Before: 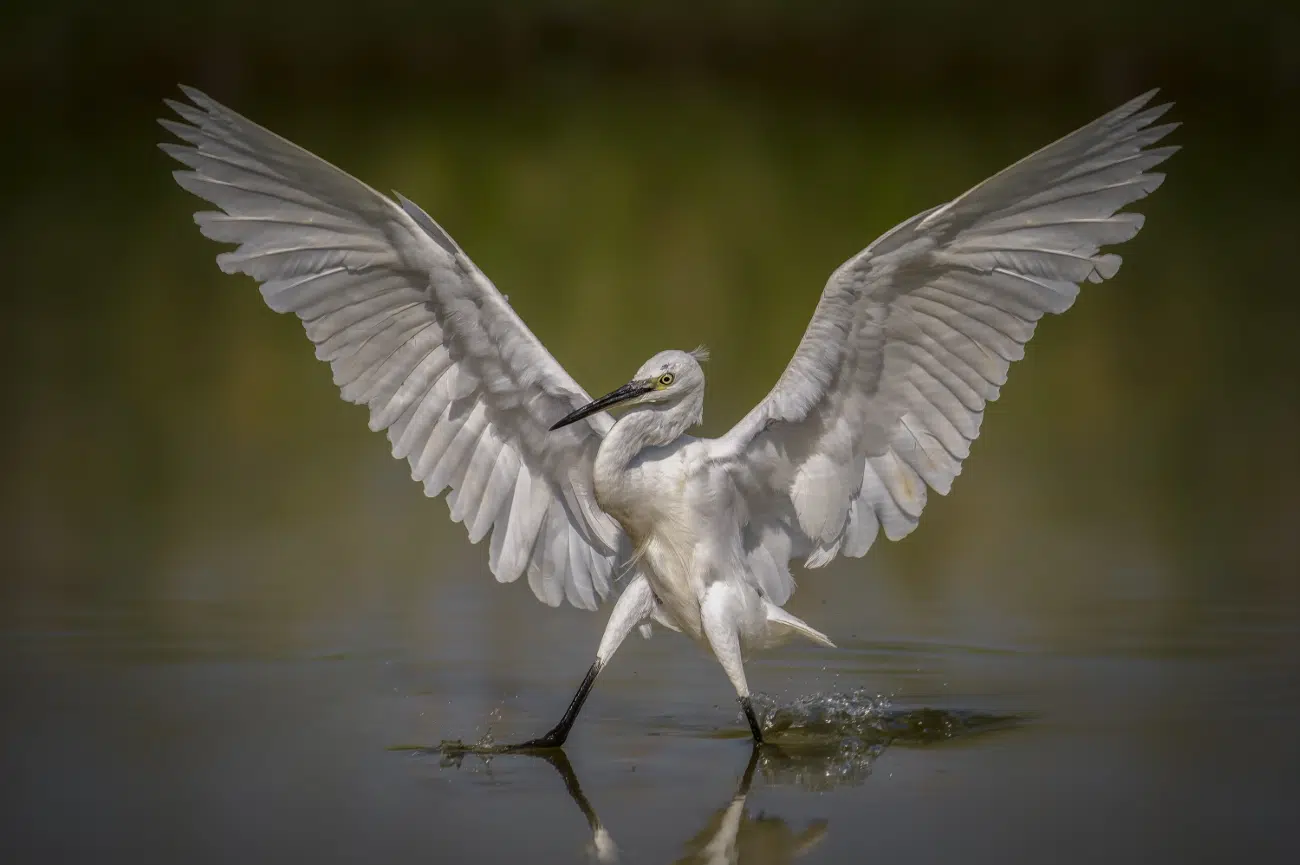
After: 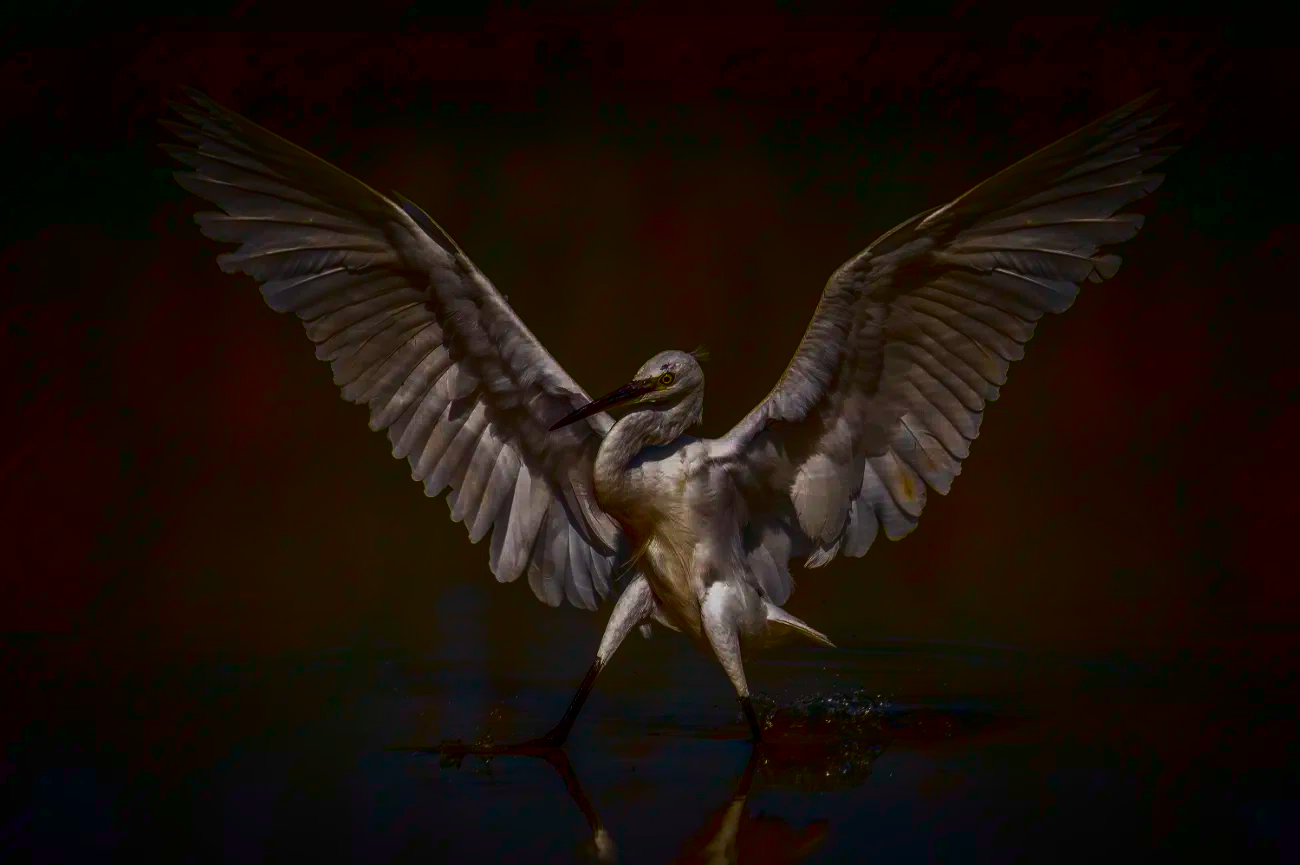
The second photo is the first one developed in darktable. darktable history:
contrast brightness saturation: brightness -0.992, saturation 0.99
